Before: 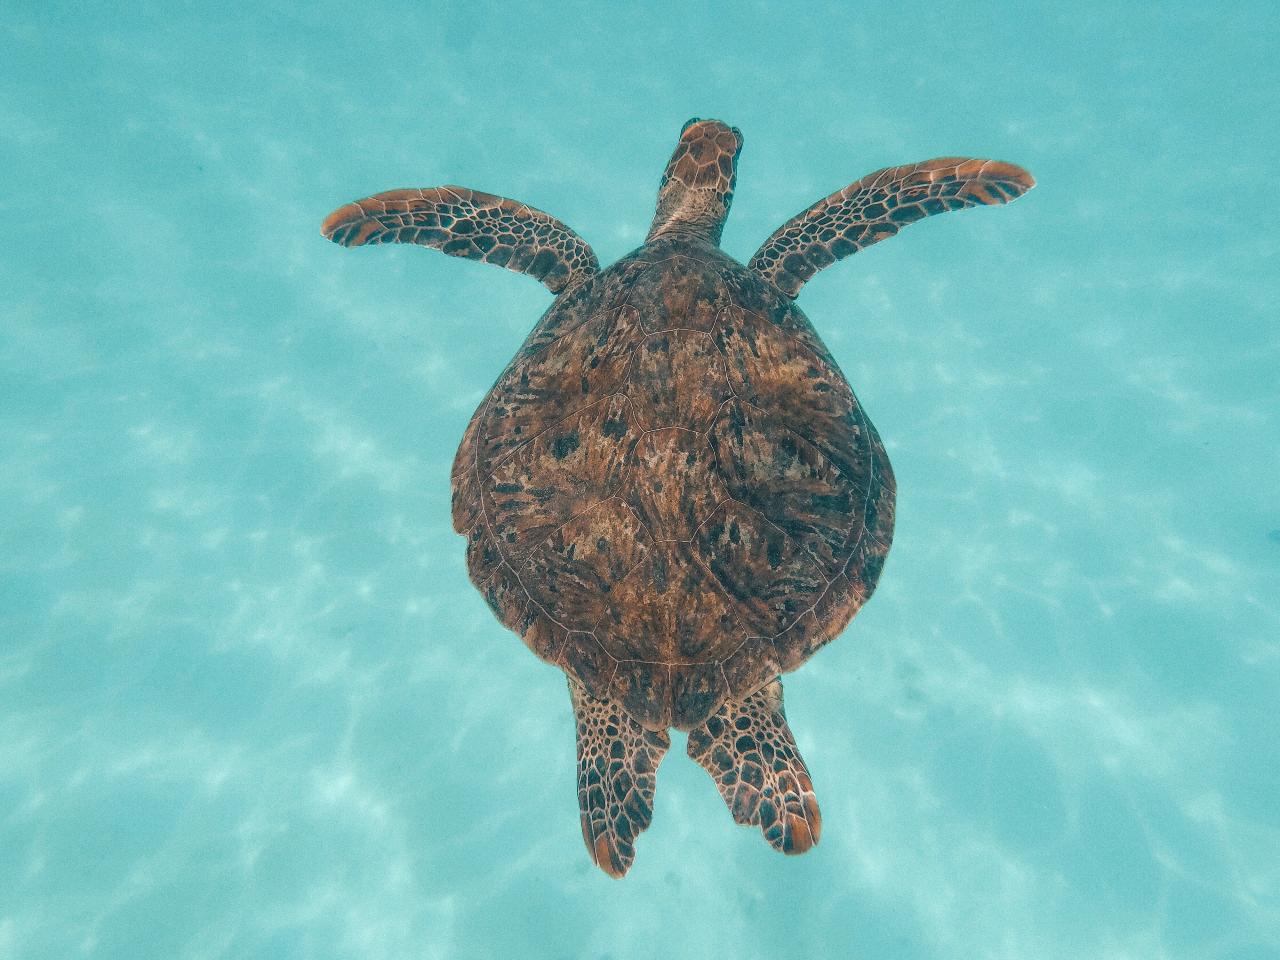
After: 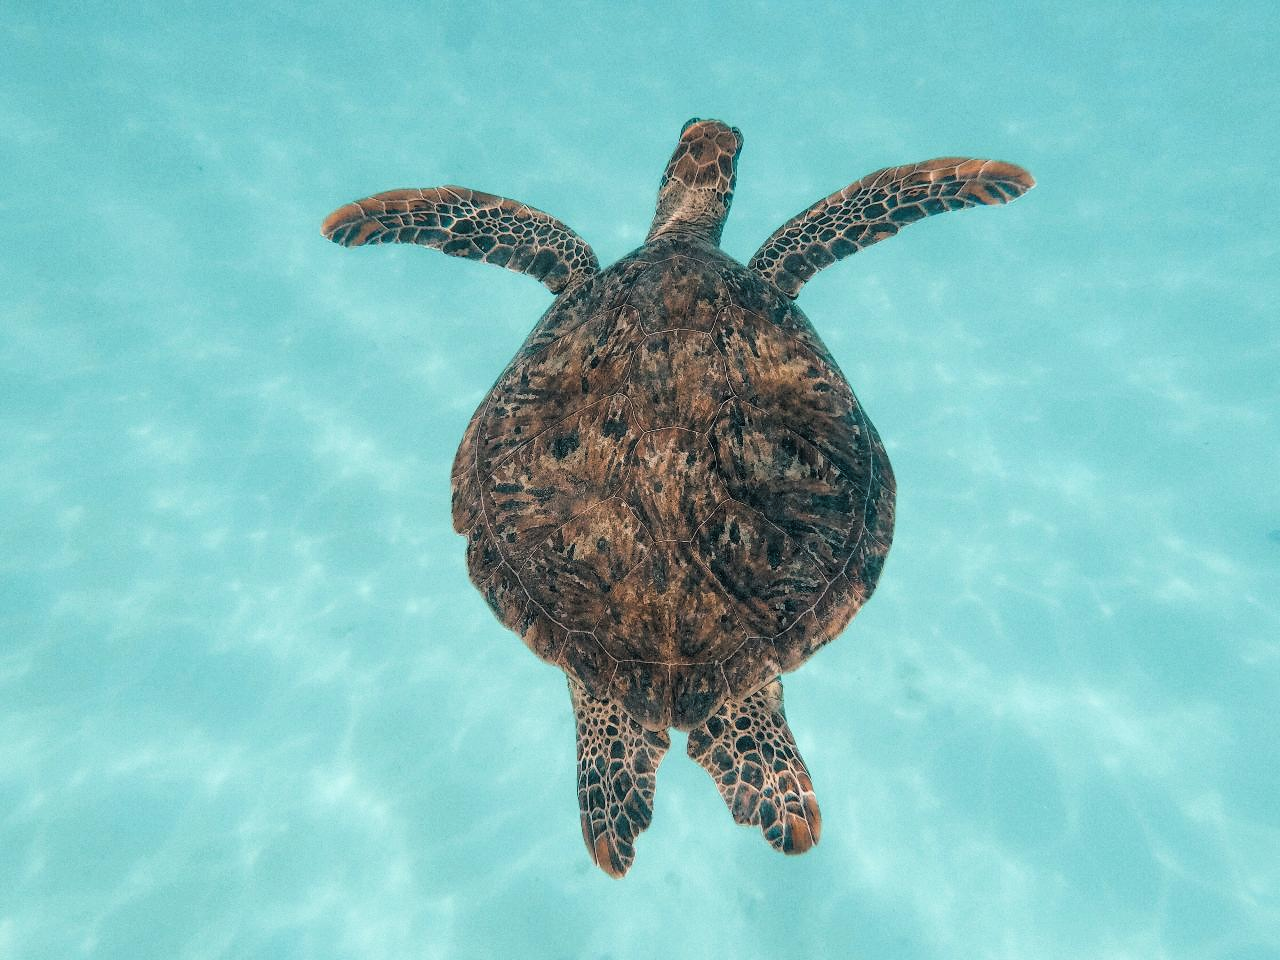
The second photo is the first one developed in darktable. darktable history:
filmic rgb: middle gray luminance 8.7%, black relative exposure -6.36 EV, white relative exposure 2.72 EV, target black luminance 0%, hardness 4.76, latitude 73.8%, contrast 1.332, shadows ↔ highlights balance 9.63%, contrast in shadows safe
